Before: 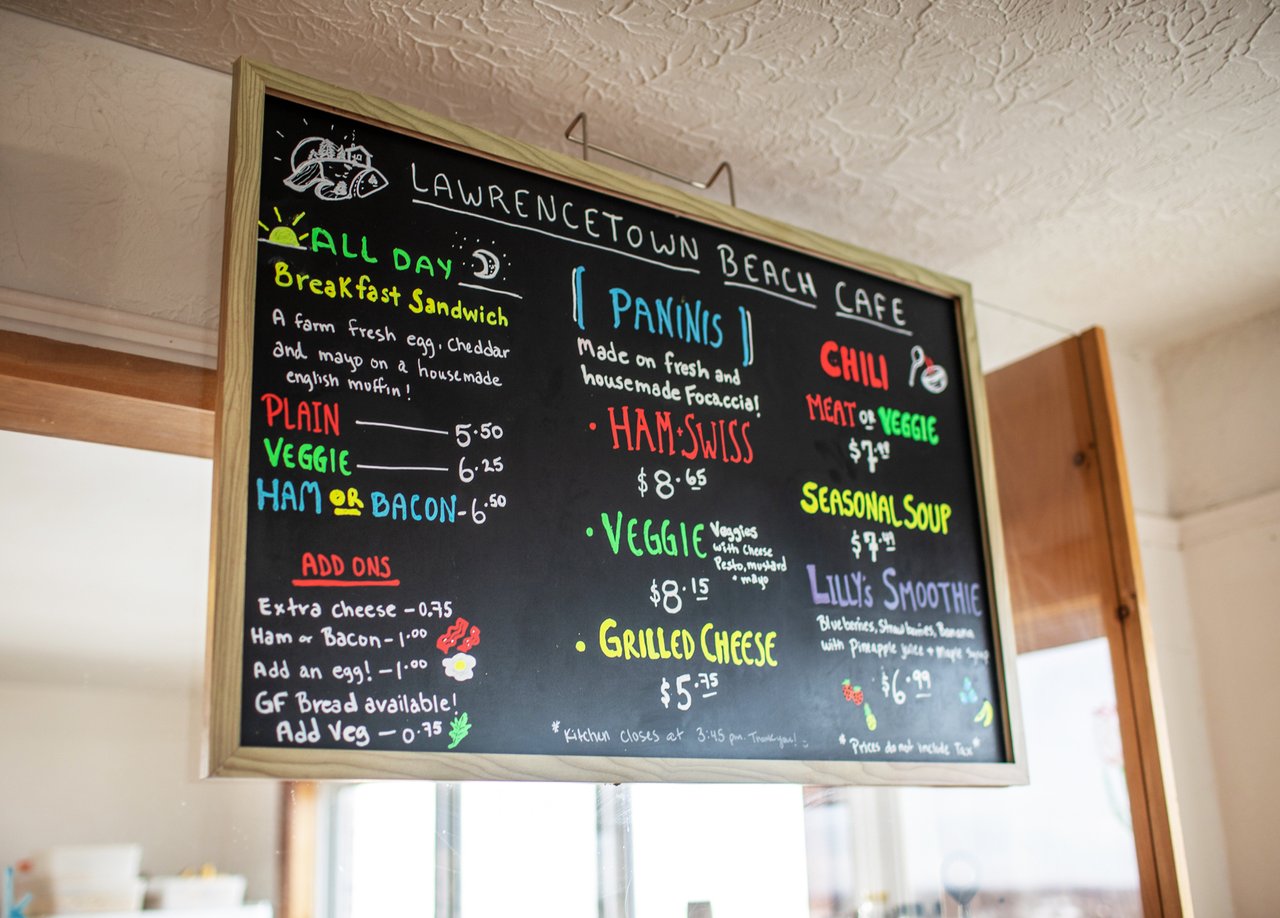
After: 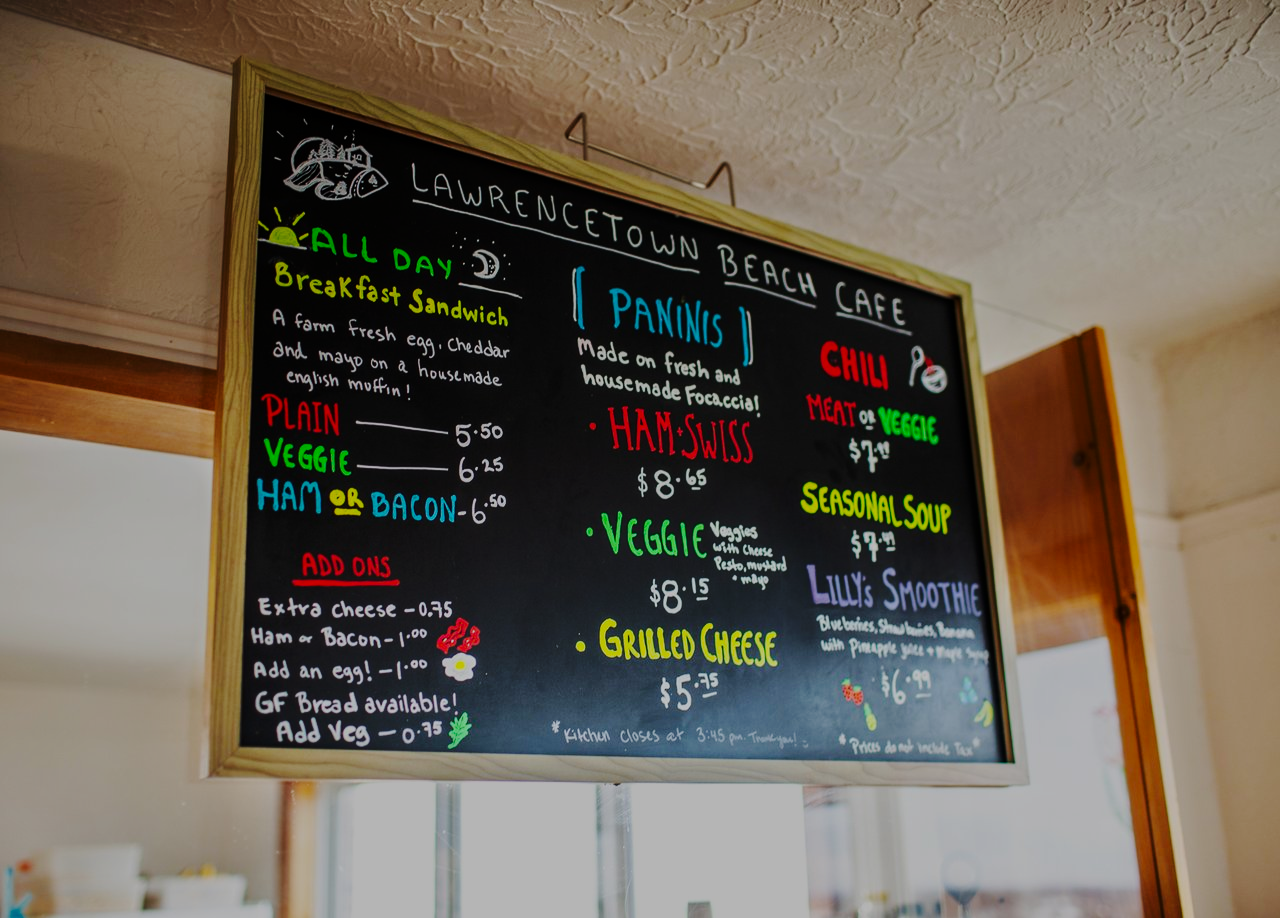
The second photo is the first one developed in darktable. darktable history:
base curve: curves: ch0 [(0, 0) (0.028, 0.03) (0.121, 0.232) (0.46, 0.748) (0.859, 0.968) (1, 1)], preserve colors none
tone equalizer: -8 EV -1.97 EV, -7 EV -1.97 EV, -6 EV -1.99 EV, -5 EV -1.96 EV, -4 EV -1.98 EV, -3 EV -1.98 EV, -2 EV -2 EV, -1 EV -1.62 EV, +0 EV -1.99 EV
color balance rgb: perceptual saturation grading › global saturation 29.458%
